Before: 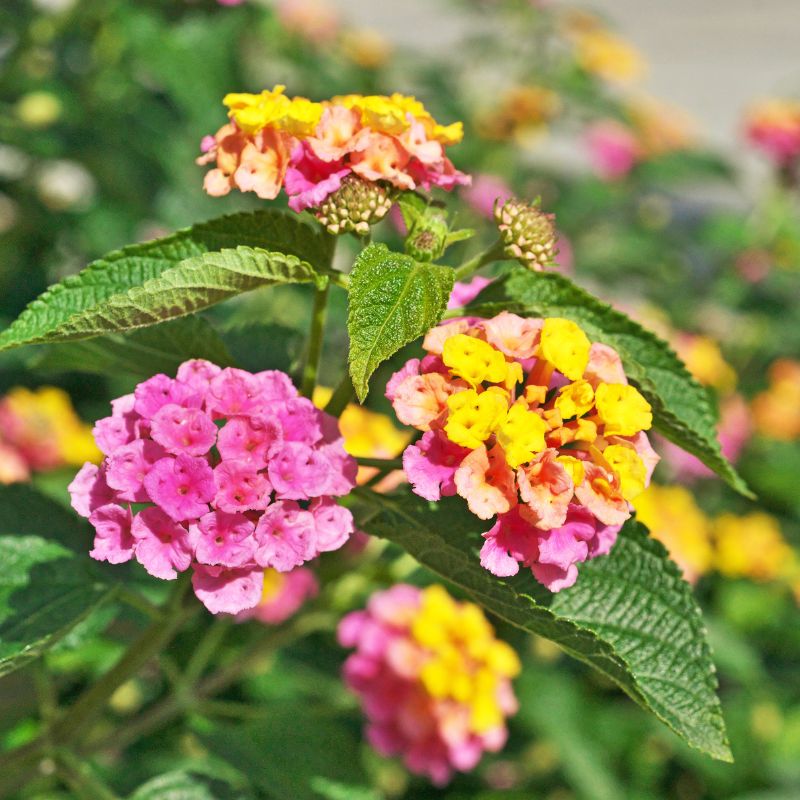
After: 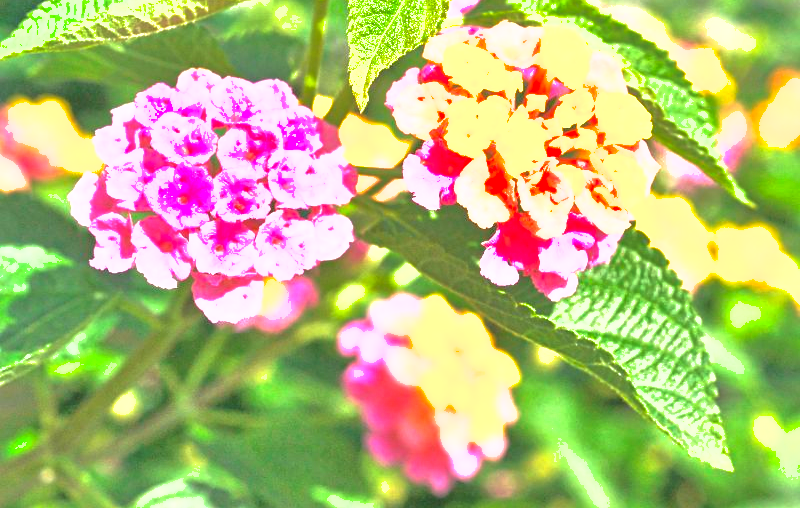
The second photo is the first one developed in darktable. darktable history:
crop and rotate: top 36.435%
contrast brightness saturation: brightness 0.13
exposure: black level correction 0, exposure 1.7 EV, compensate exposure bias true, compensate highlight preservation false
shadows and highlights: on, module defaults
